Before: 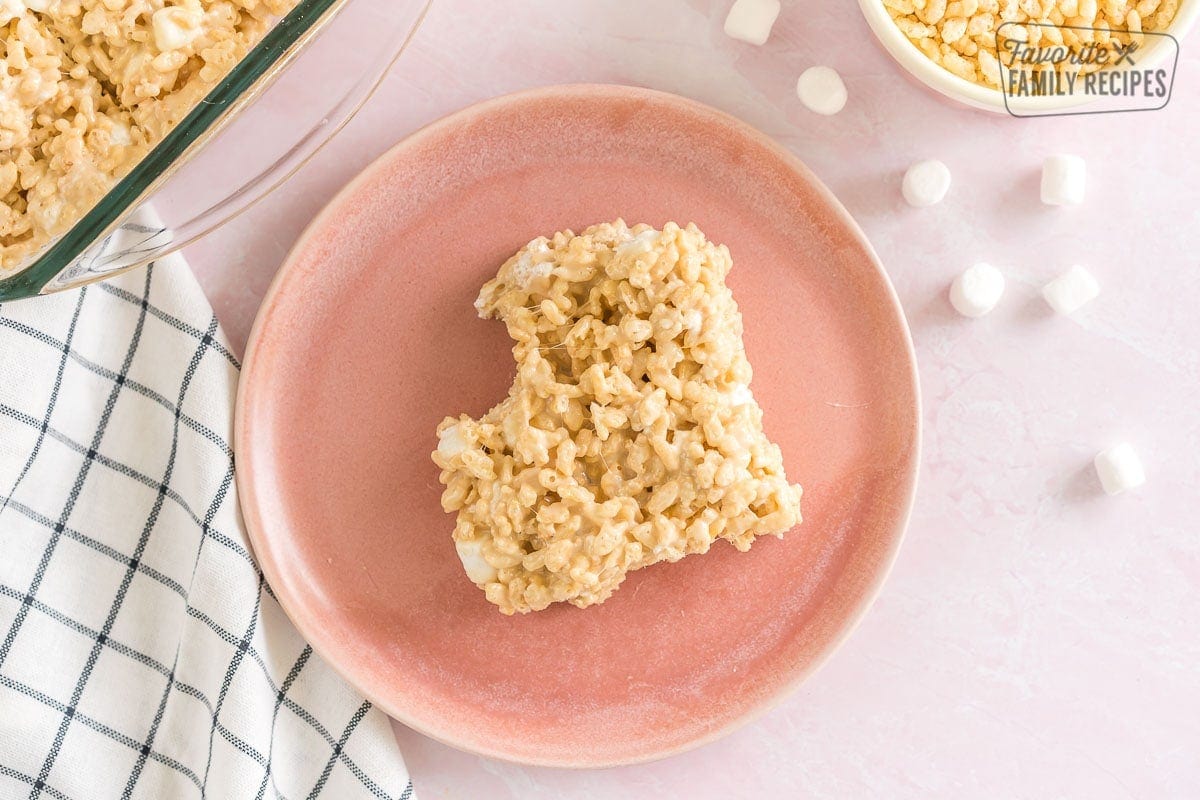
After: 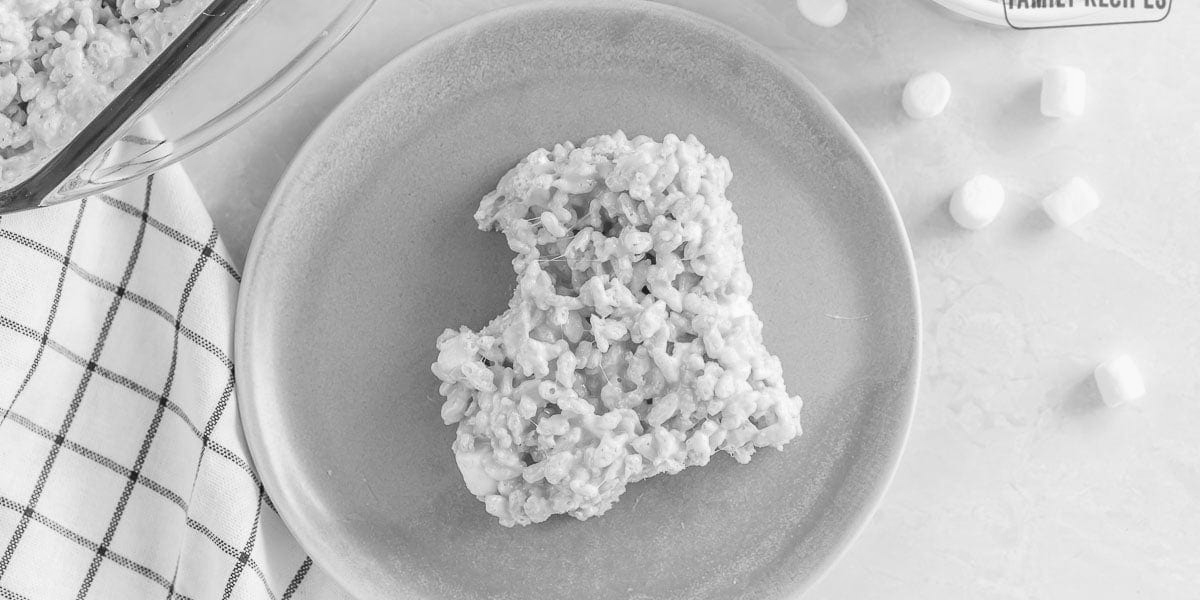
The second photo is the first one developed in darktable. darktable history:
white balance: red 0.984, blue 1.059
monochrome: a 32, b 64, size 2.3
crop: top 11.038%, bottom 13.962%
